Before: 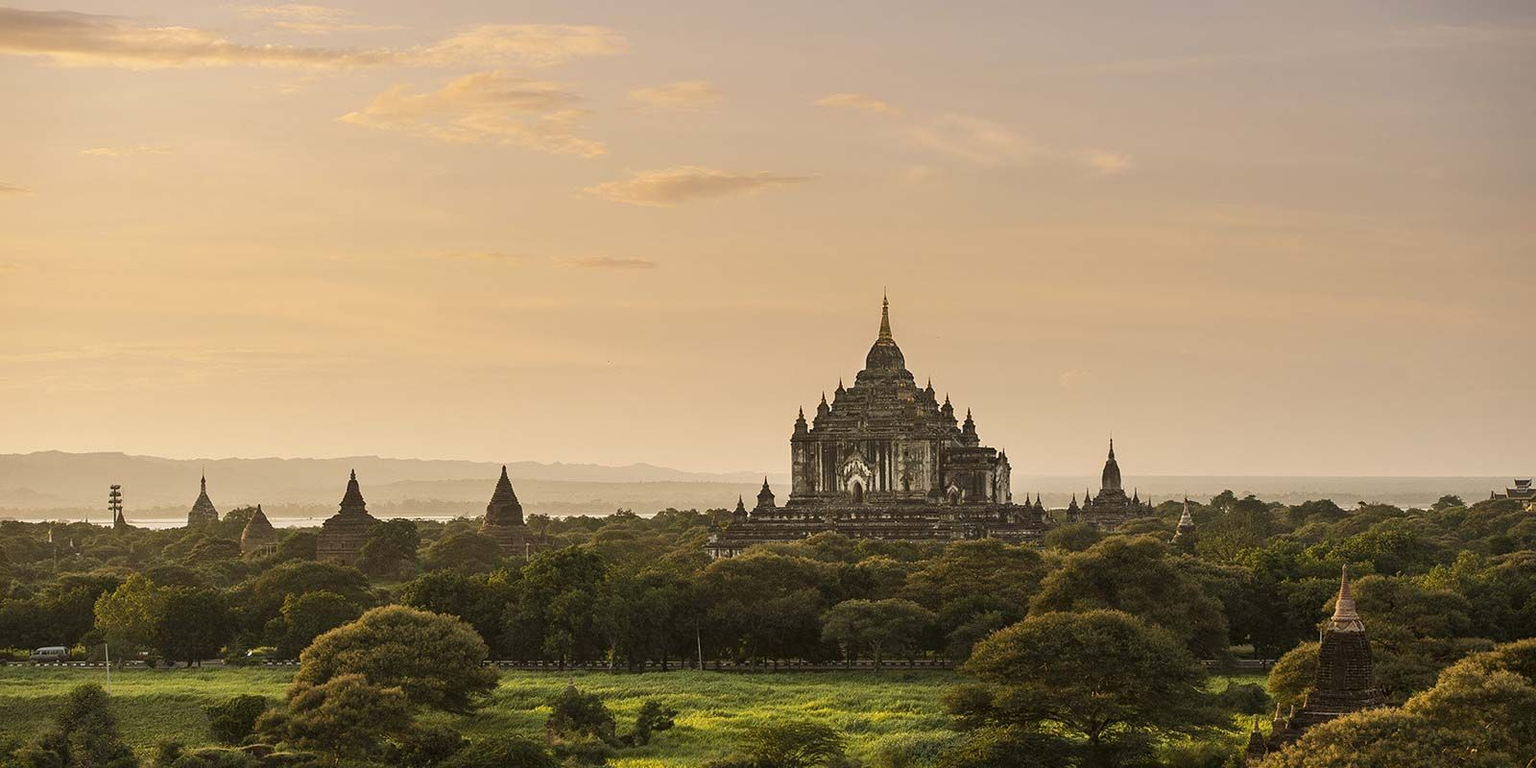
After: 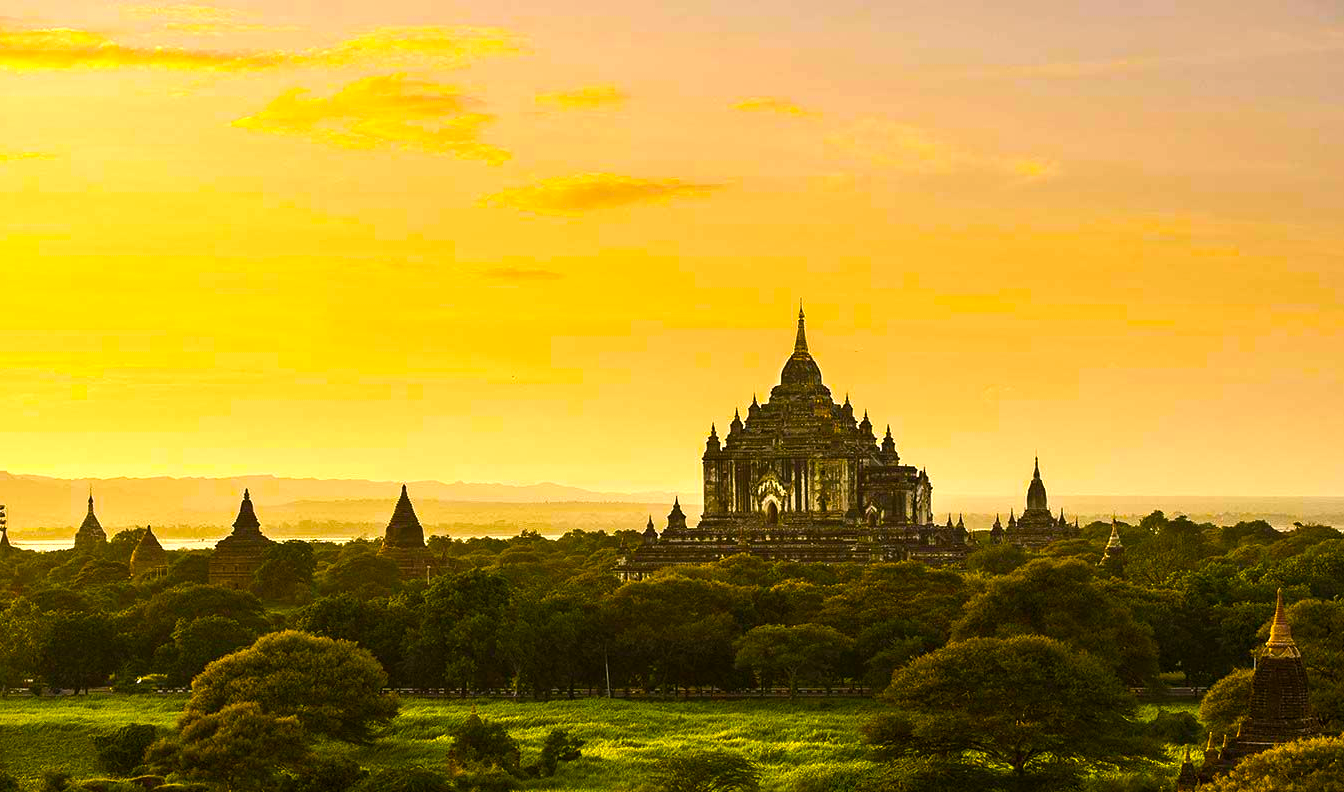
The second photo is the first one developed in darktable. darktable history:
crop: left 7.598%, right 7.873%
color balance rgb: linear chroma grading › shadows -40%, linear chroma grading › highlights 40%, linear chroma grading › global chroma 45%, linear chroma grading › mid-tones -30%, perceptual saturation grading › global saturation 55%, perceptual saturation grading › highlights -50%, perceptual saturation grading › mid-tones 40%, perceptual saturation grading › shadows 30%, perceptual brilliance grading › global brilliance 20%, perceptual brilliance grading › shadows -40%, global vibrance 35%
